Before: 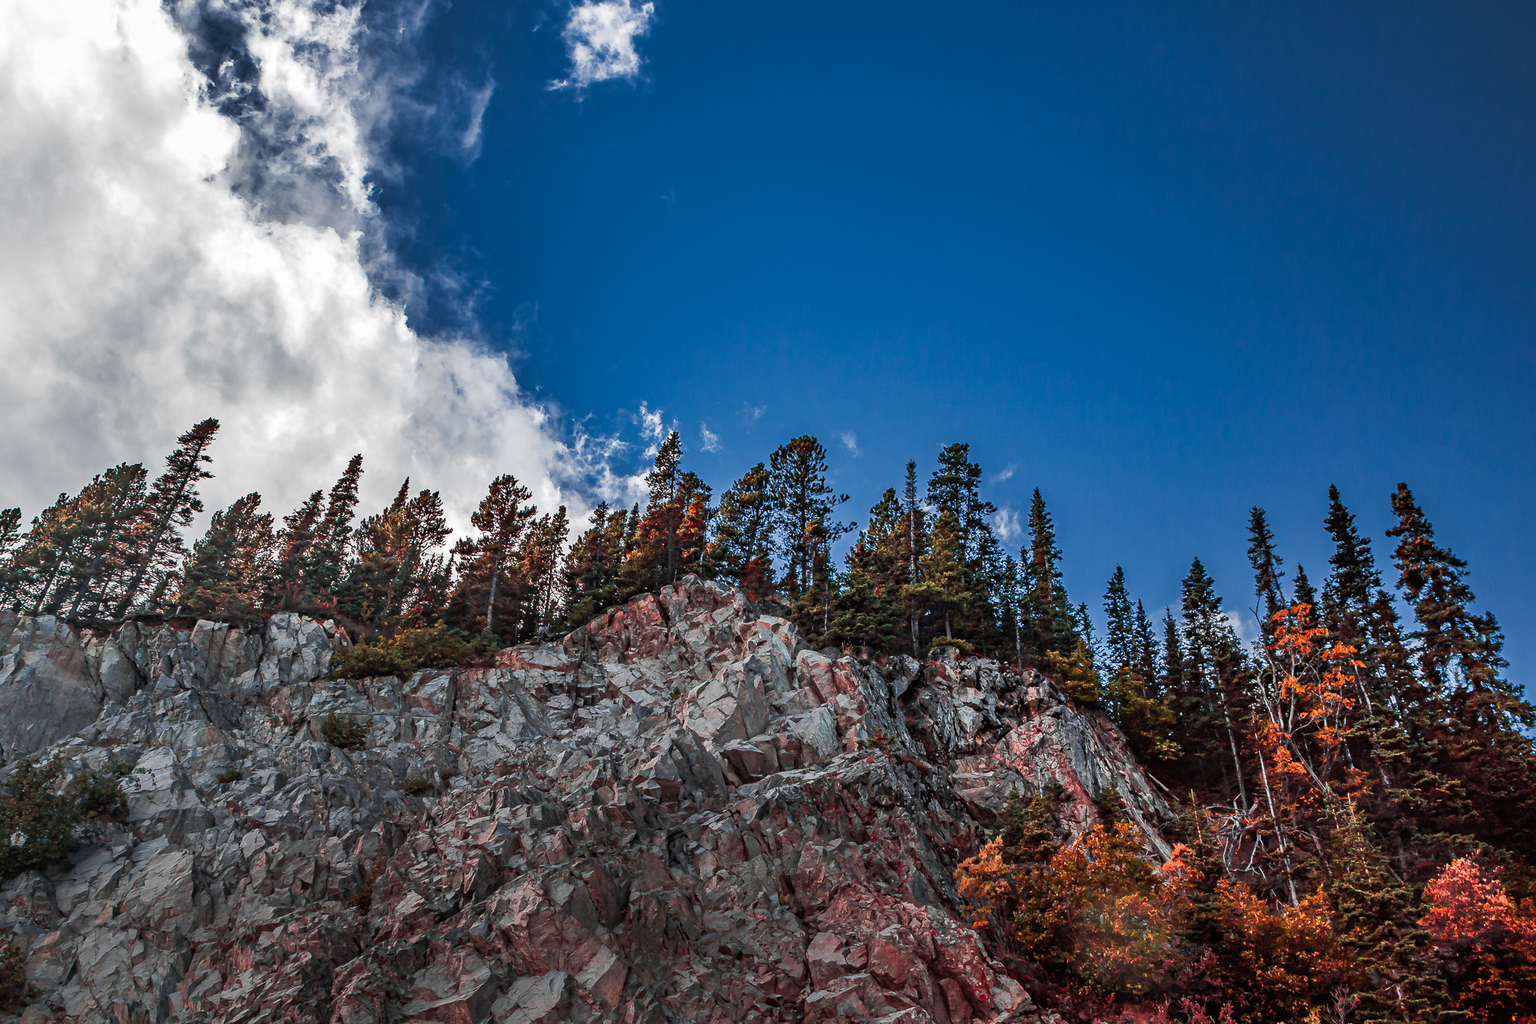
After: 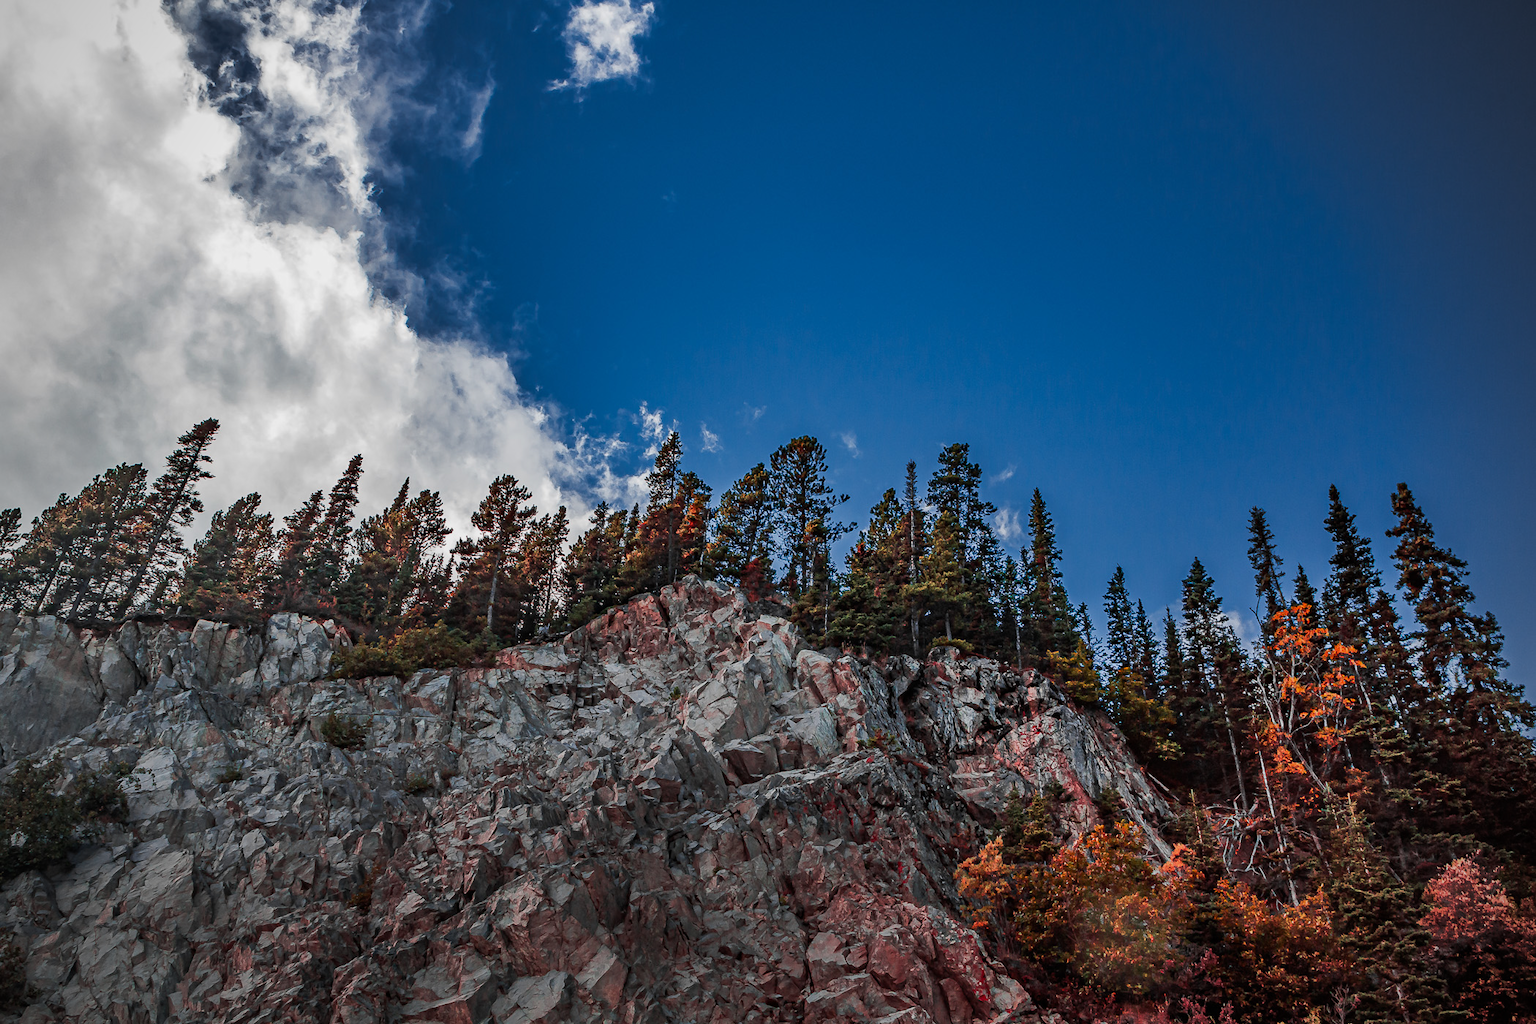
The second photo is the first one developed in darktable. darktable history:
exposure: exposure -0.237 EV, compensate highlight preservation false
vignetting: on, module defaults
